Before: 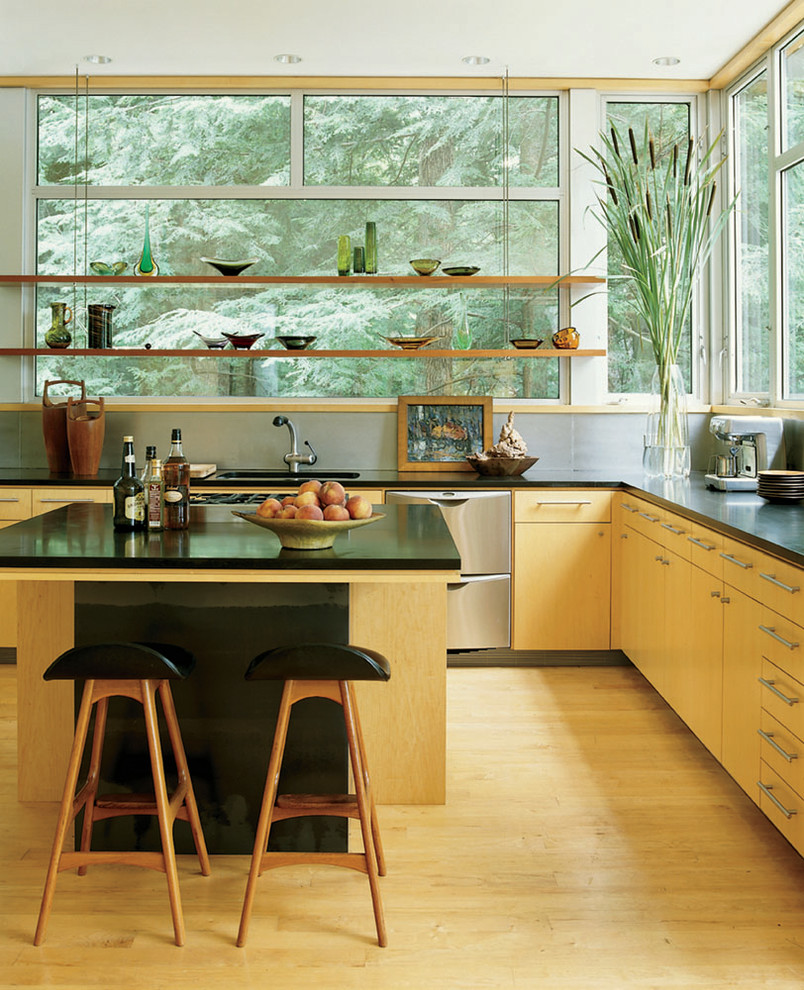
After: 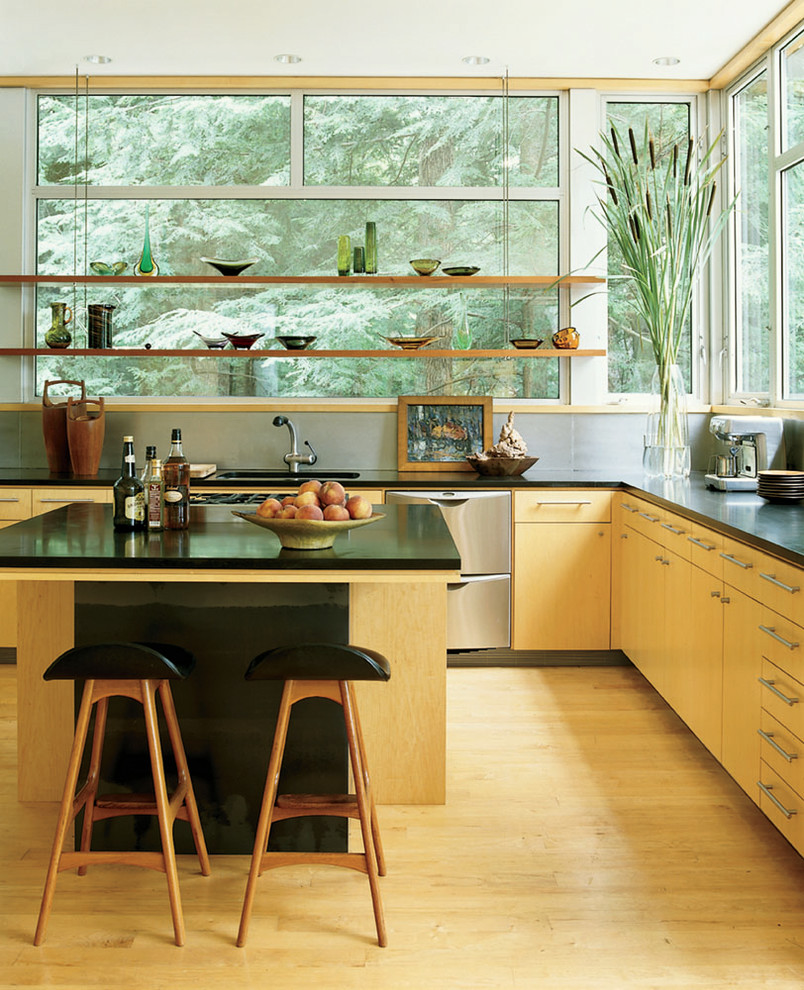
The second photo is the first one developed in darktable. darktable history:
shadows and highlights: shadows 0.722, highlights 40.23
